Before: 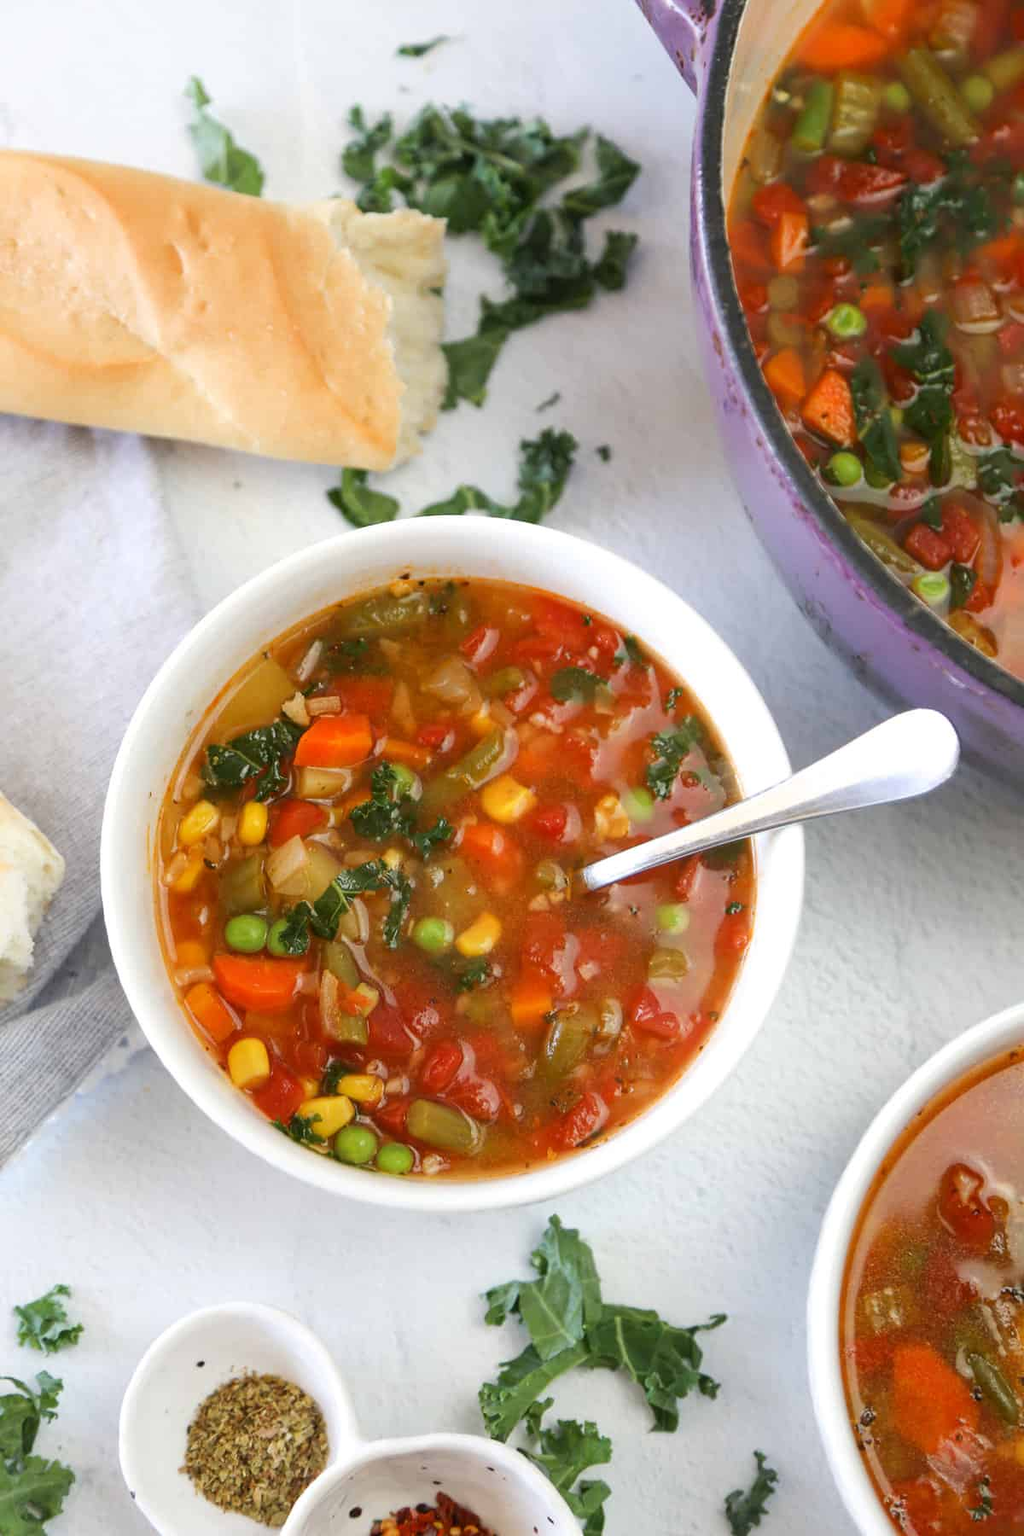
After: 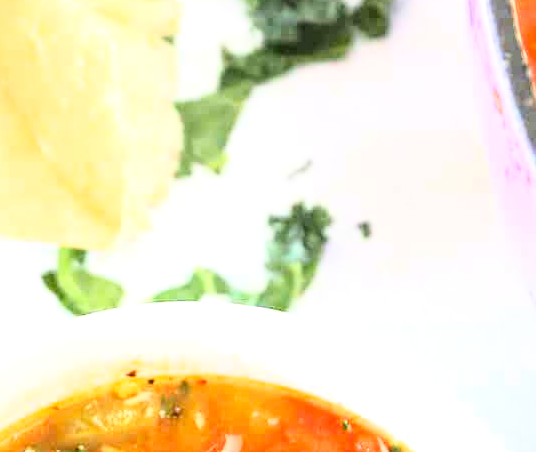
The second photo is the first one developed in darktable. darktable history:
exposure: black level correction 0.001, exposure 1.116 EV, compensate highlight preservation false
crop: left 28.64%, top 16.832%, right 26.637%, bottom 58.055%
base curve: curves: ch0 [(0, 0) (0.018, 0.026) (0.143, 0.37) (0.33, 0.731) (0.458, 0.853) (0.735, 0.965) (0.905, 0.986) (1, 1)]
color zones: curves: ch0 [(0, 0.5) (0.143, 0.5) (0.286, 0.5) (0.429, 0.5) (0.571, 0.5) (0.714, 0.476) (0.857, 0.5) (1, 0.5)]; ch2 [(0, 0.5) (0.143, 0.5) (0.286, 0.5) (0.429, 0.5) (0.571, 0.5) (0.714, 0.487) (0.857, 0.5) (1, 0.5)]
